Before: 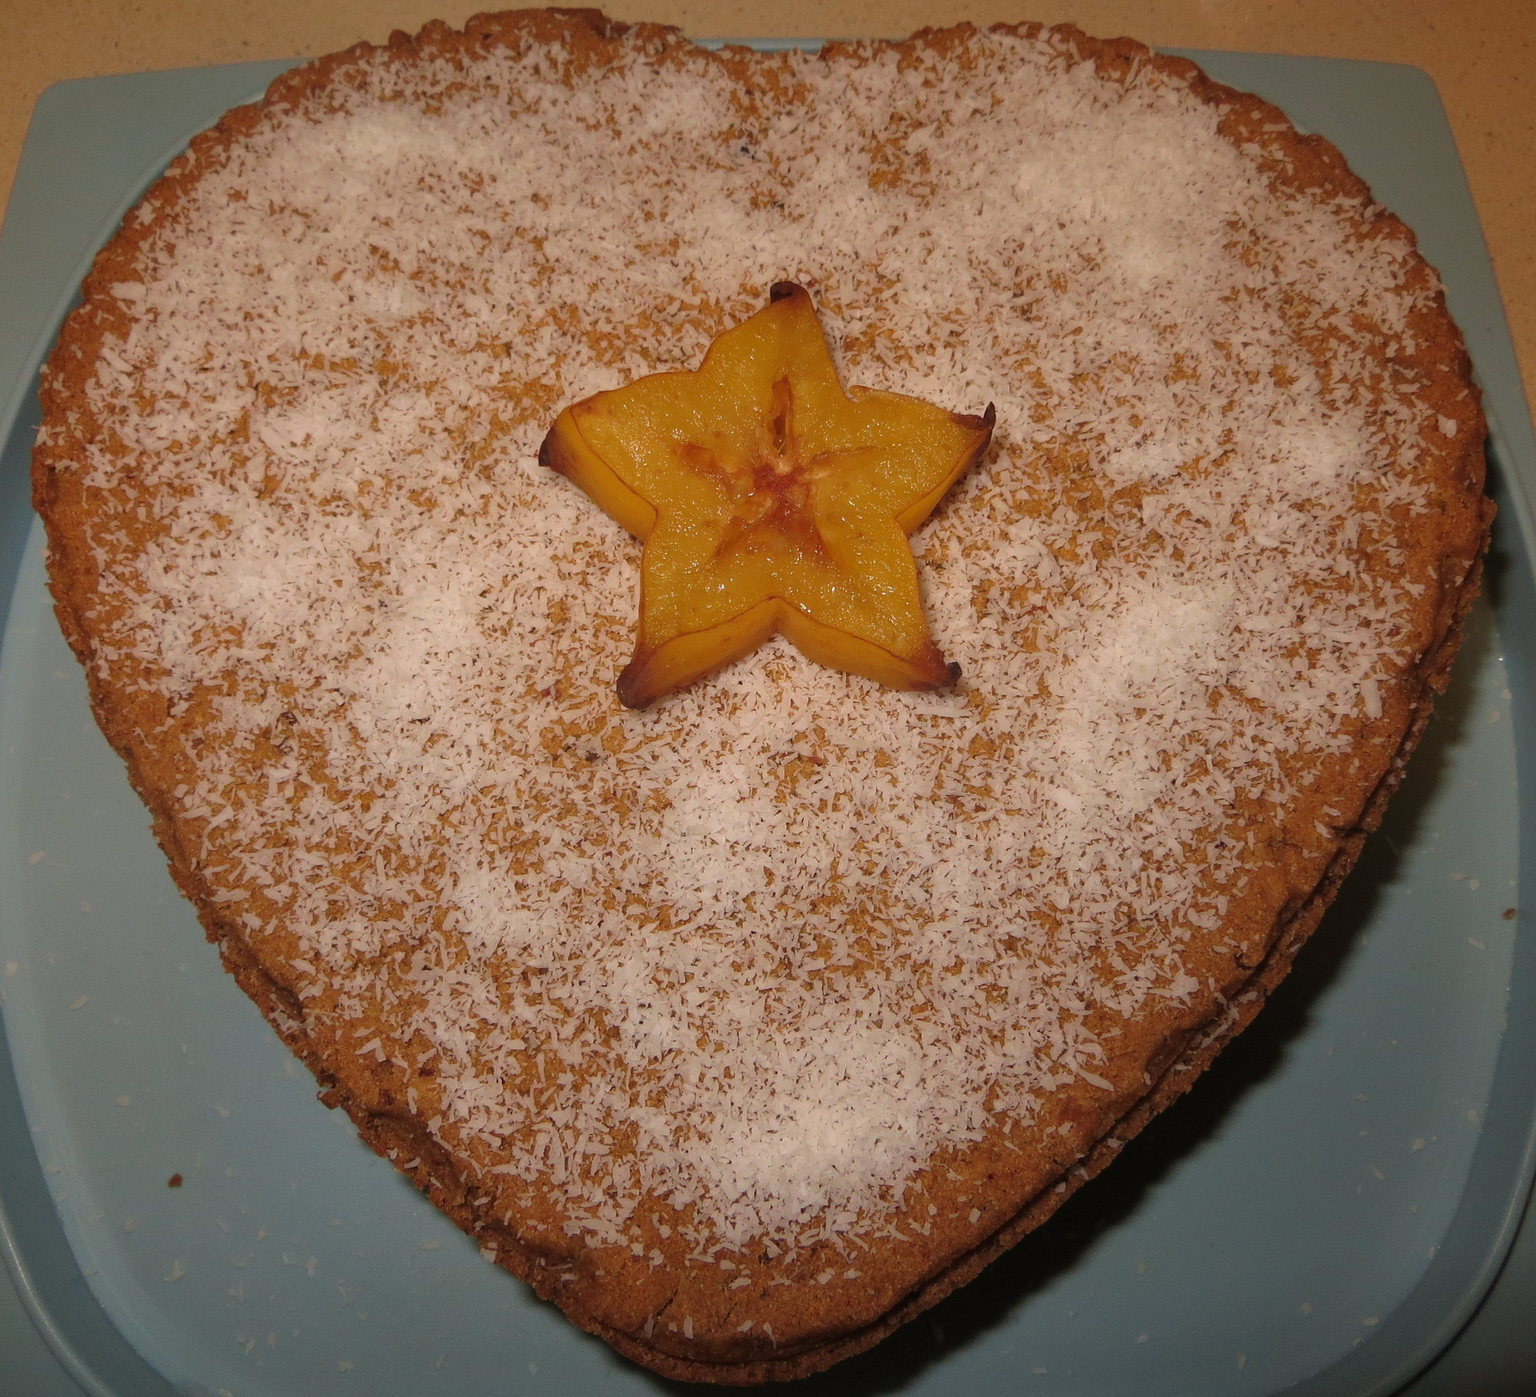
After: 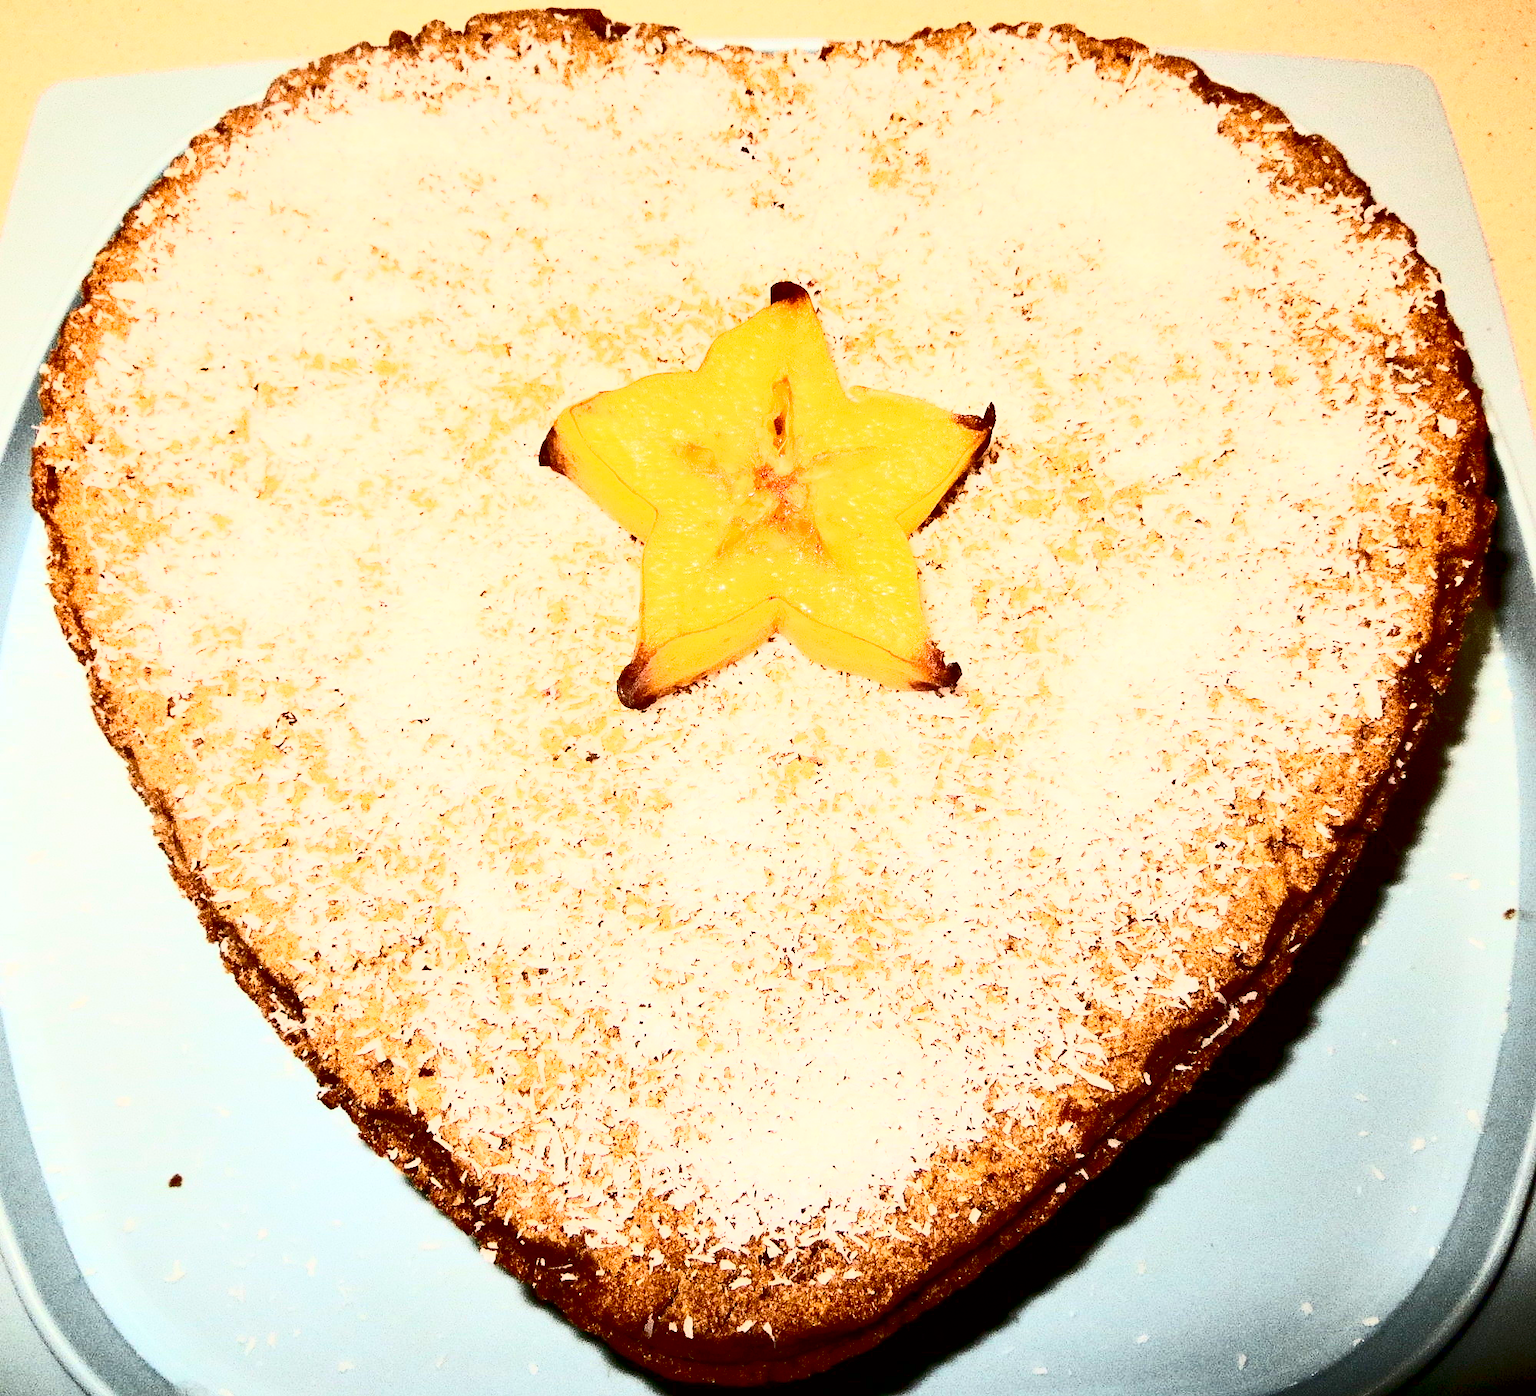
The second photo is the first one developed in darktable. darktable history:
color zones: curves: ch1 [(0, 0.469) (0.001, 0.469) (0.12, 0.446) (0.248, 0.469) (0.5, 0.5) (0.748, 0.5) (0.999, 0.469) (1, 0.469)]
exposure: black level correction 0.014, exposure 1.768 EV, compensate highlight preservation false
contrast brightness saturation: contrast 0.949, brightness 0.196
